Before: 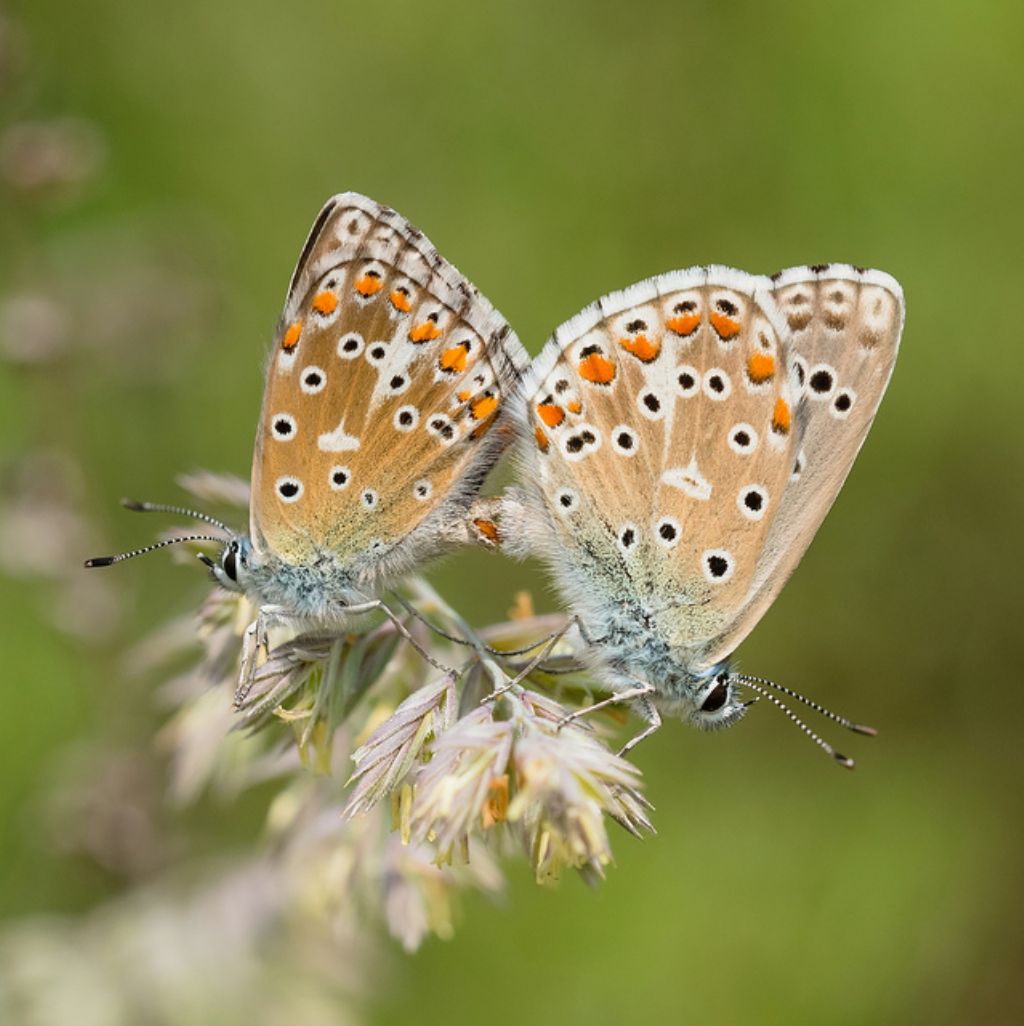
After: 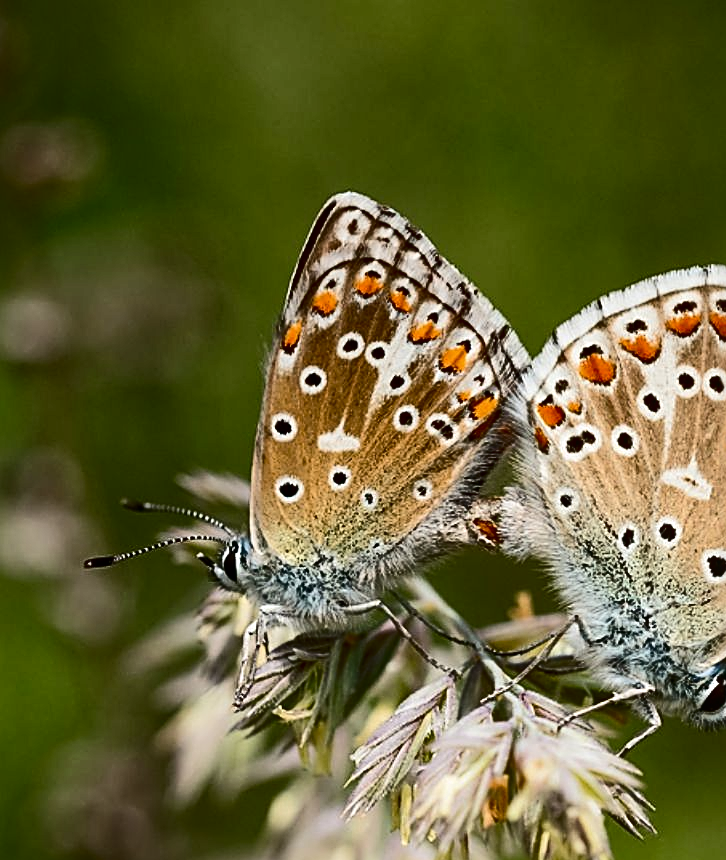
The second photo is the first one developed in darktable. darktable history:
contrast brightness saturation: brightness -0.53
crop: right 29.038%, bottom 16.153%
local contrast: mode bilateral grid, contrast 20, coarseness 49, detail 132%, midtone range 0.2
tone curve: curves: ch0 [(0, 0.026) (0.146, 0.158) (0.272, 0.34) (0.453, 0.627) (0.687, 0.829) (1, 1)], color space Lab, independent channels, preserve colors none
sharpen: radius 2.534, amount 0.631
